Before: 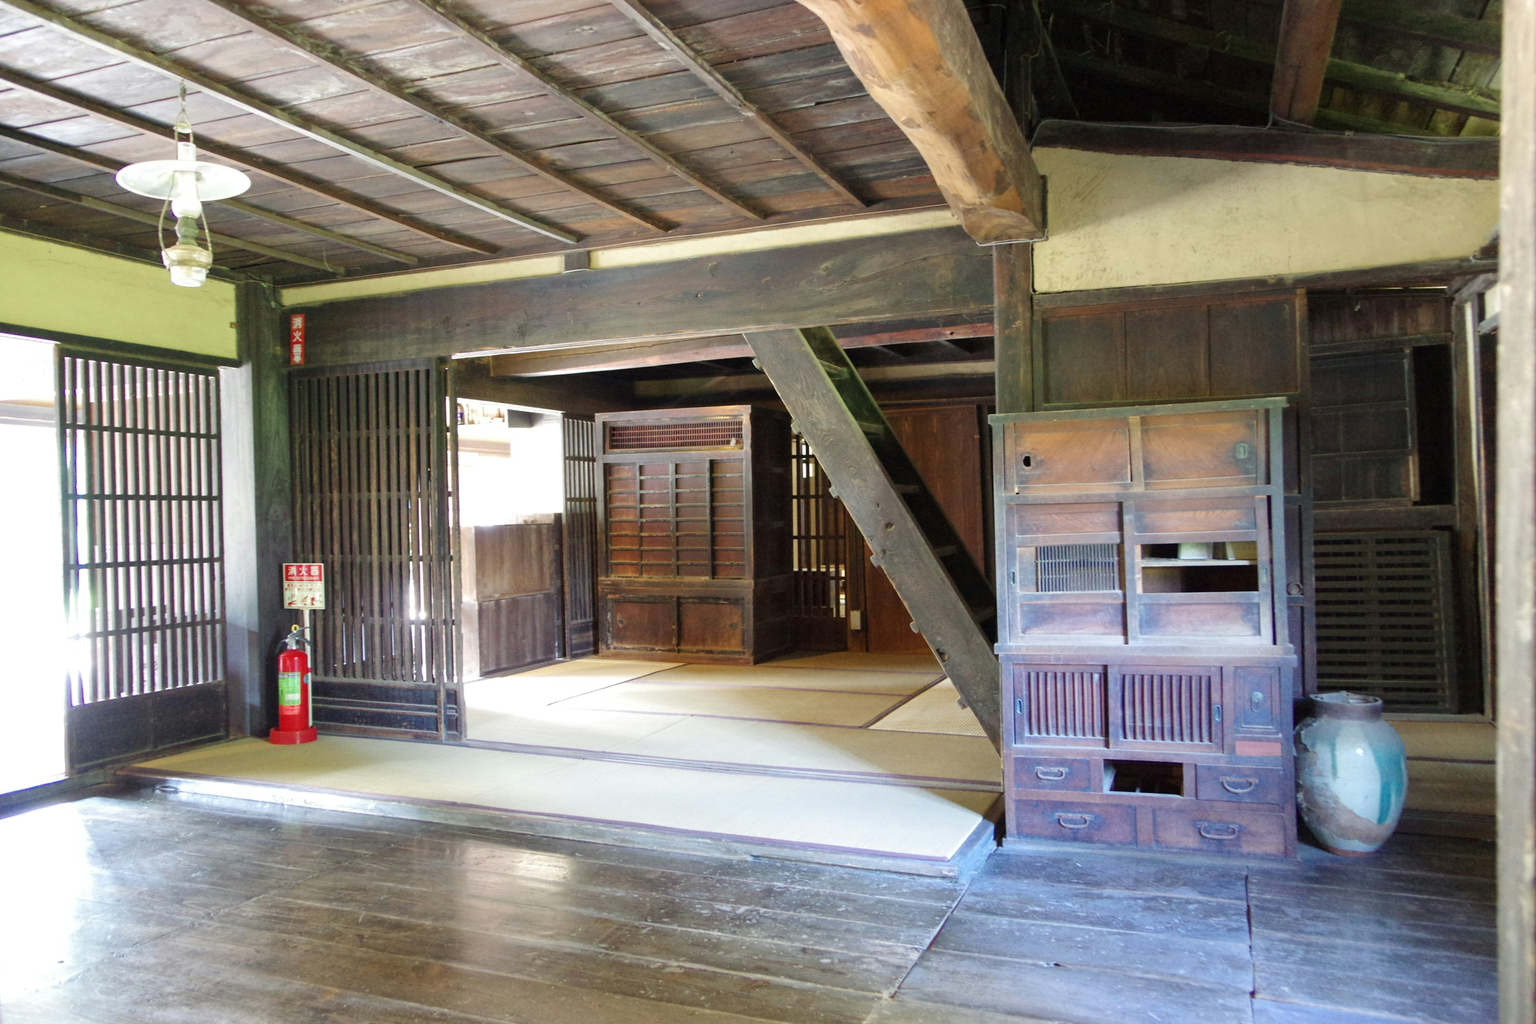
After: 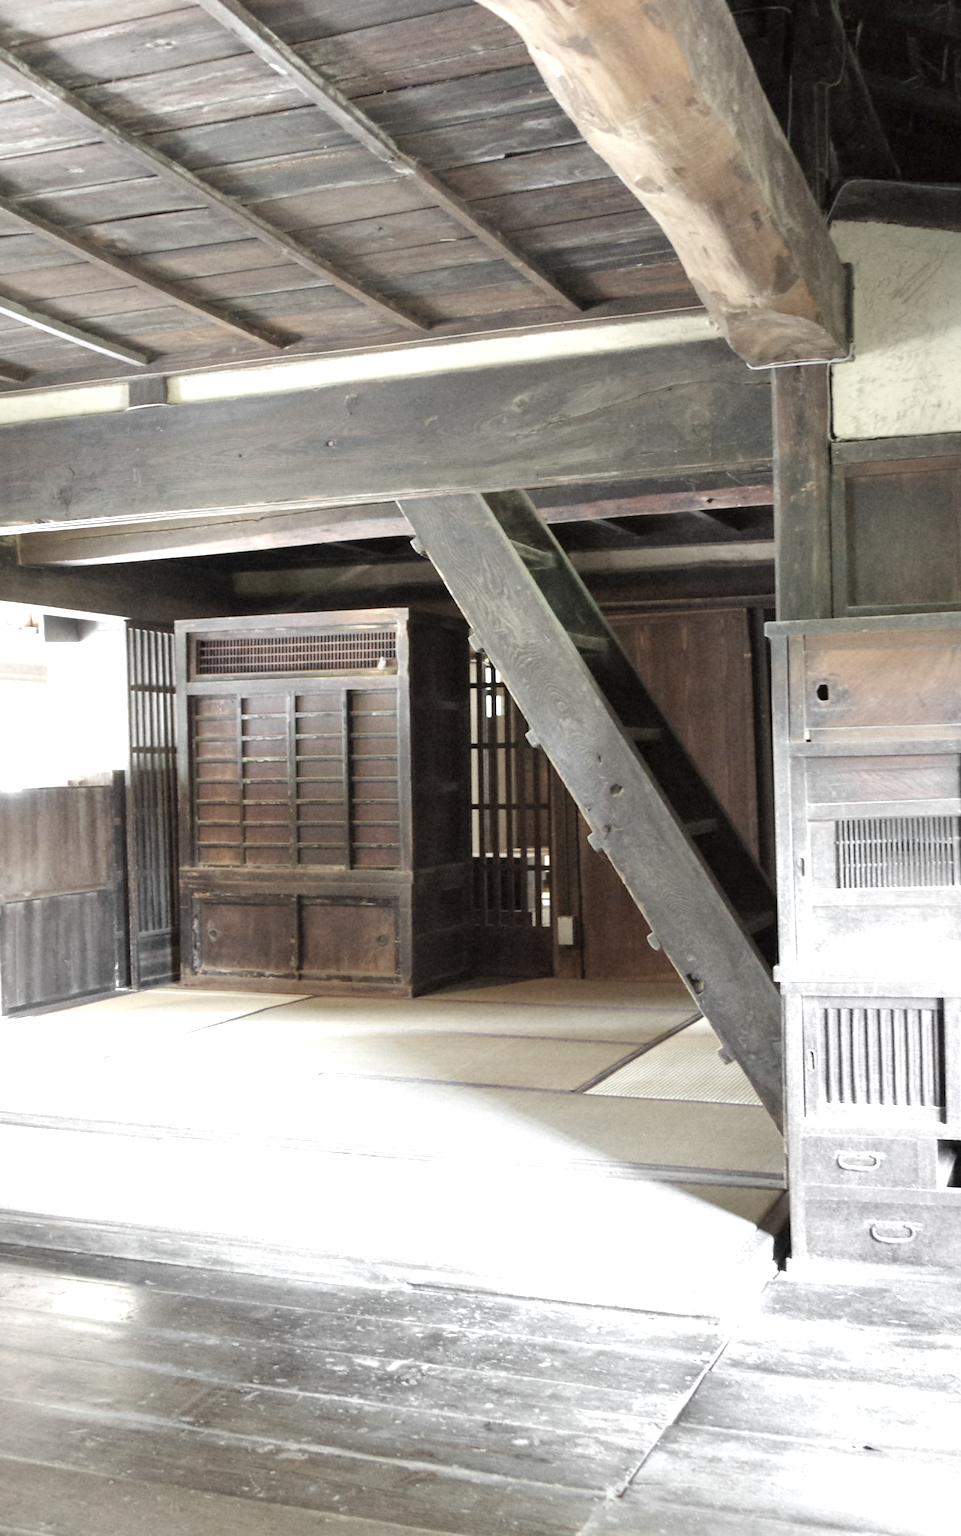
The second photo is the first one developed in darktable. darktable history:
exposure: exposure 0.636 EV, compensate exposure bias true, compensate highlight preservation false
crop: left 31.188%, right 27.077%
color zones: curves: ch0 [(0, 0.613) (0.01, 0.613) (0.245, 0.448) (0.498, 0.529) (0.642, 0.665) (0.879, 0.777) (0.99, 0.613)]; ch1 [(0, 0.035) (0.121, 0.189) (0.259, 0.197) (0.415, 0.061) (0.589, 0.022) (0.732, 0.022) (0.857, 0.026) (0.991, 0.053)]
color correction: highlights a* -2.71, highlights b* -2.08, shadows a* 2.04, shadows b* 2.69
